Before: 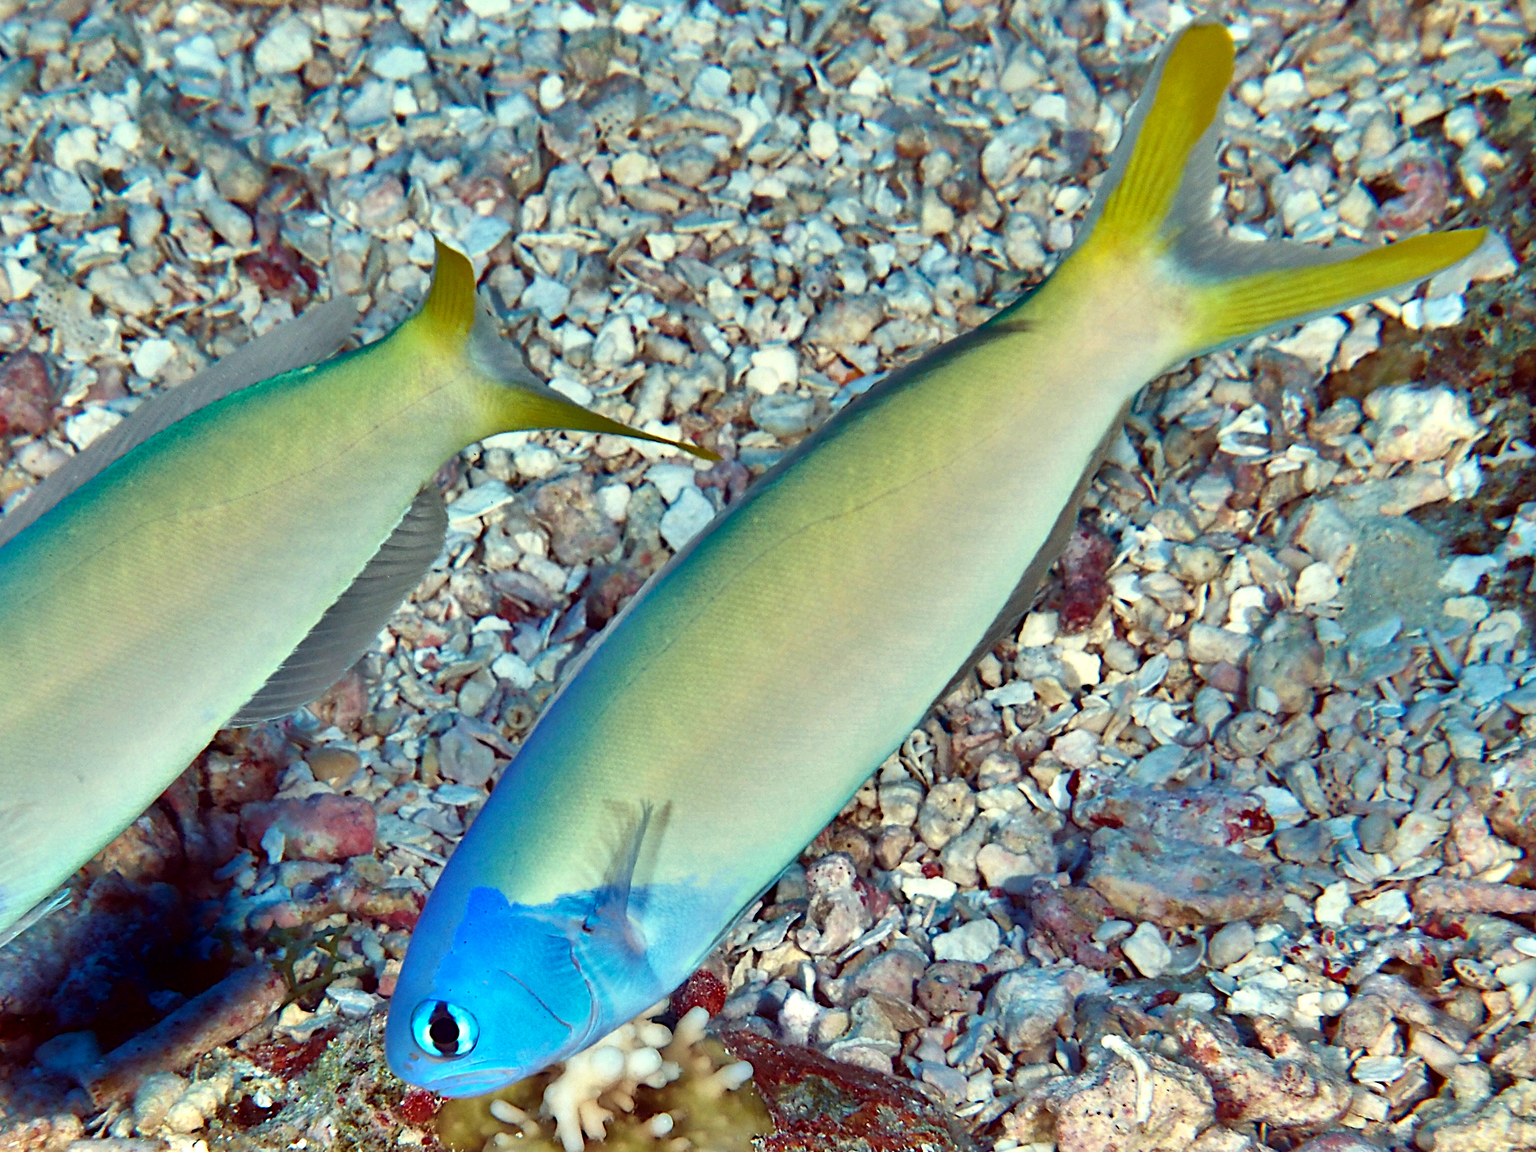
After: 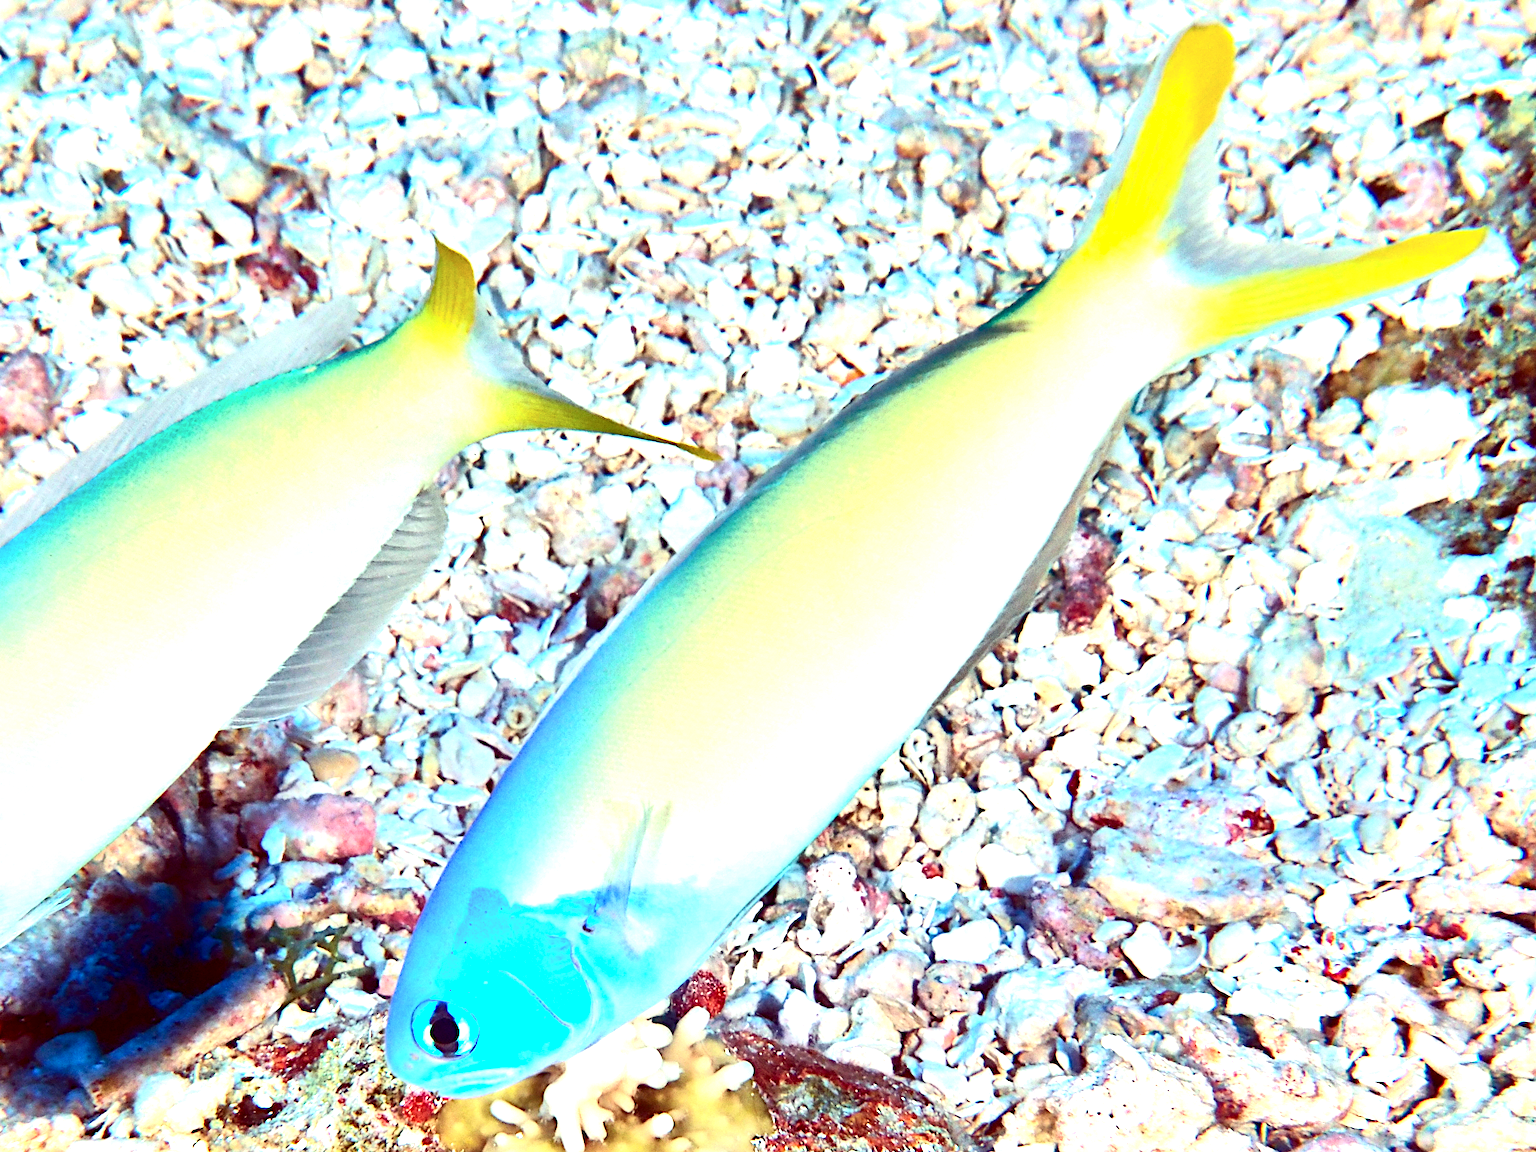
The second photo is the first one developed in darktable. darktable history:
contrast brightness saturation: contrast 0.217
exposure: black level correction 0, exposure 1.674 EV, compensate highlight preservation false
